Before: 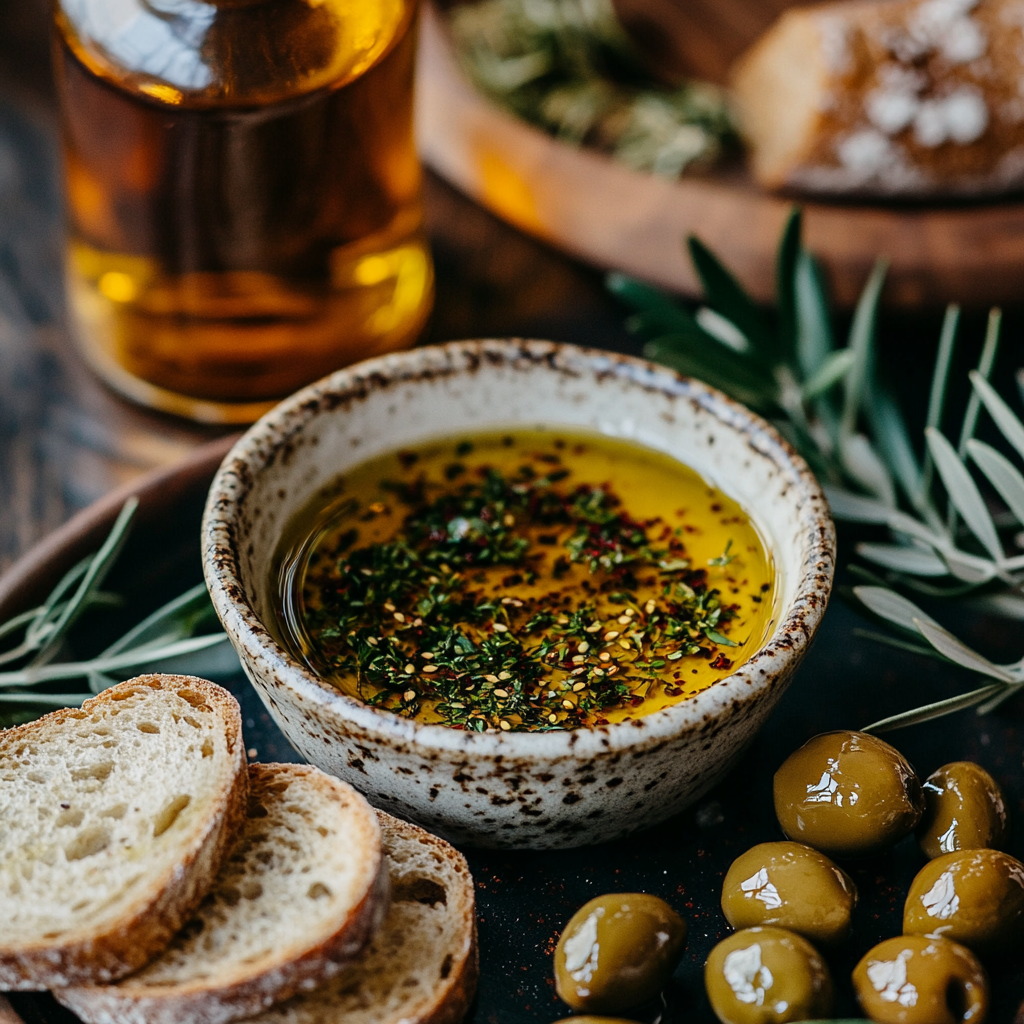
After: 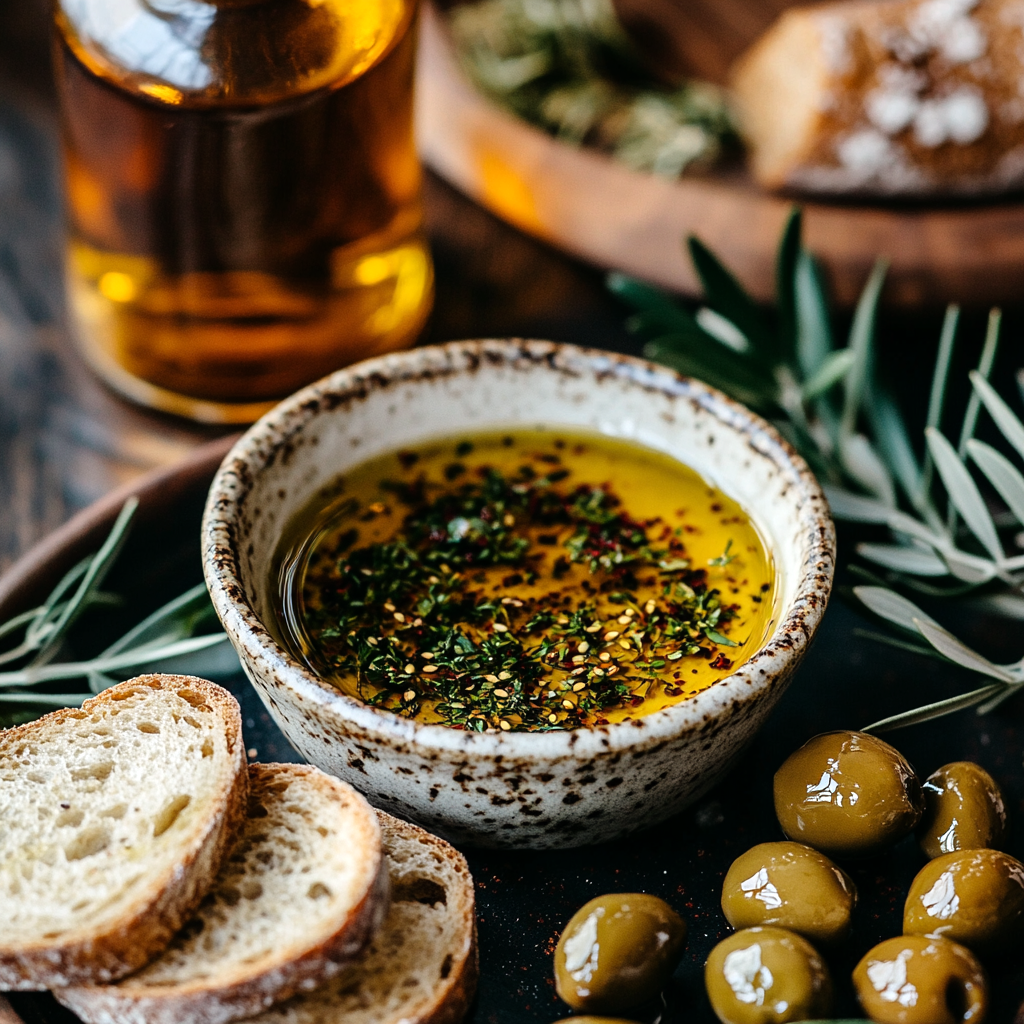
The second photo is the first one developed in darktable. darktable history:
tone equalizer: -8 EV -0.409 EV, -7 EV -0.401 EV, -6 EV -0.364 EV, -5 EV -0.25 EV, -3 EV 0.22 EV, -2 EV 0.311 EV, -1 EV 0.375 EV, +0 EV 0.39 EV
